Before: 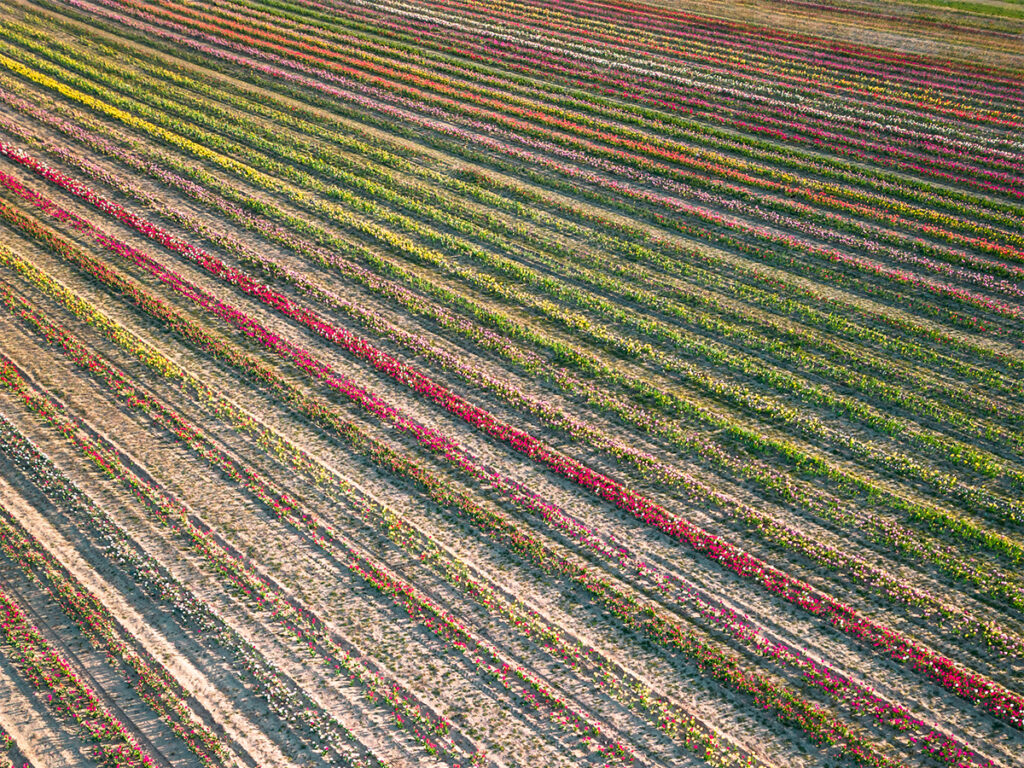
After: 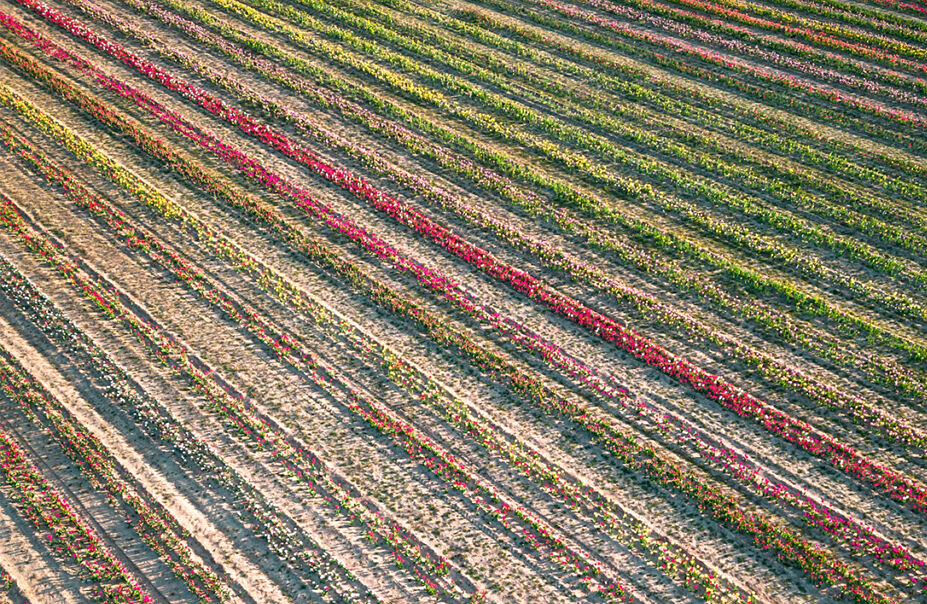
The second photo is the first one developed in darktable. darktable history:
sharpen: amount 0.2
crop: top 20.916%, right 9.437%, bottom 0.316%
